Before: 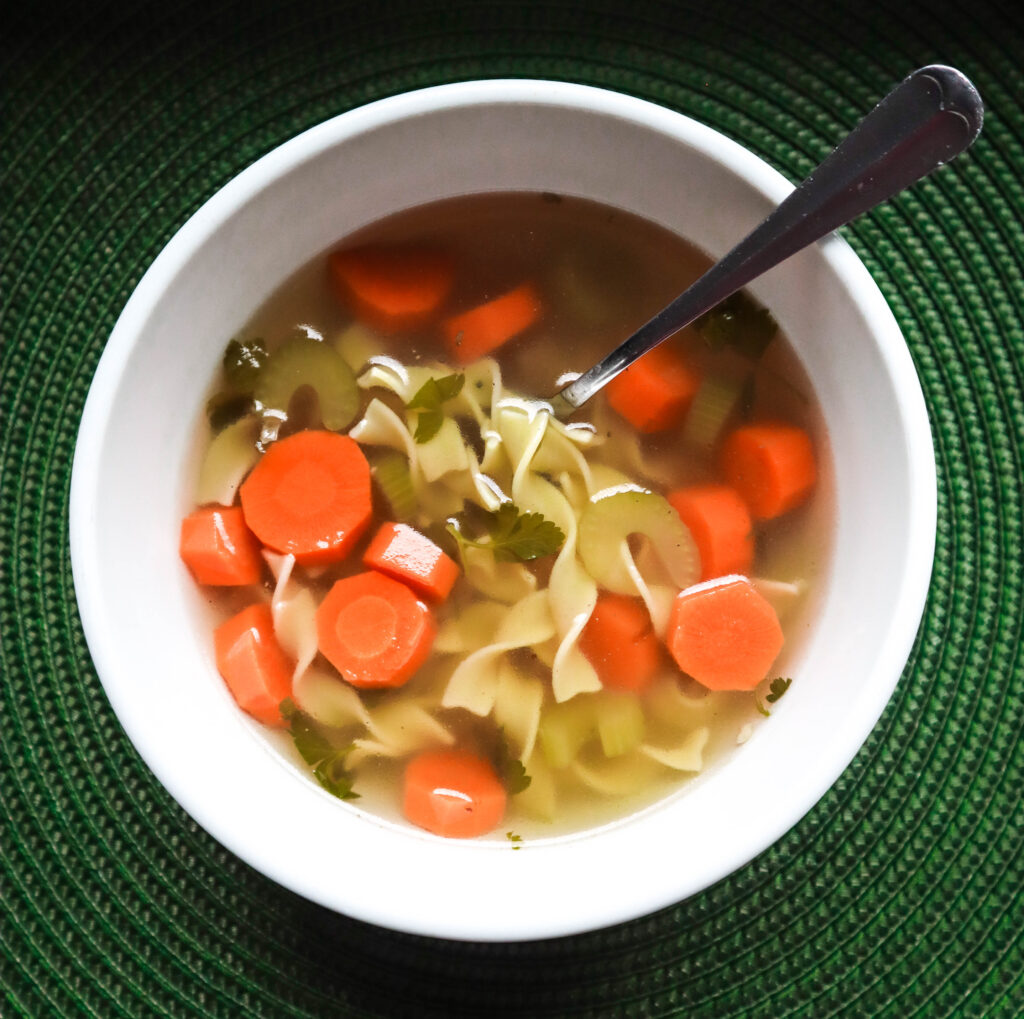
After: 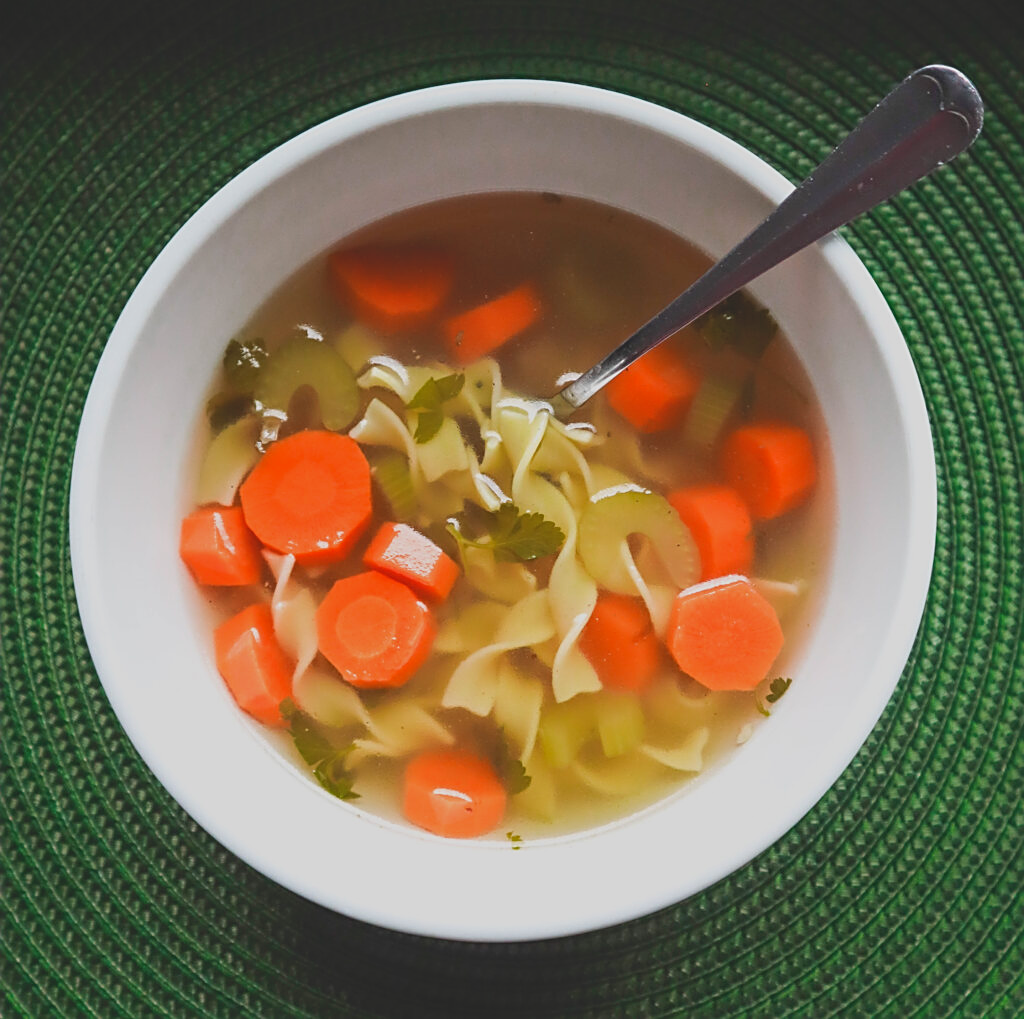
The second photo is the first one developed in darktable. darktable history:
sharpen: on, module defaults
contrast brightness saturation: contrast -0.284
